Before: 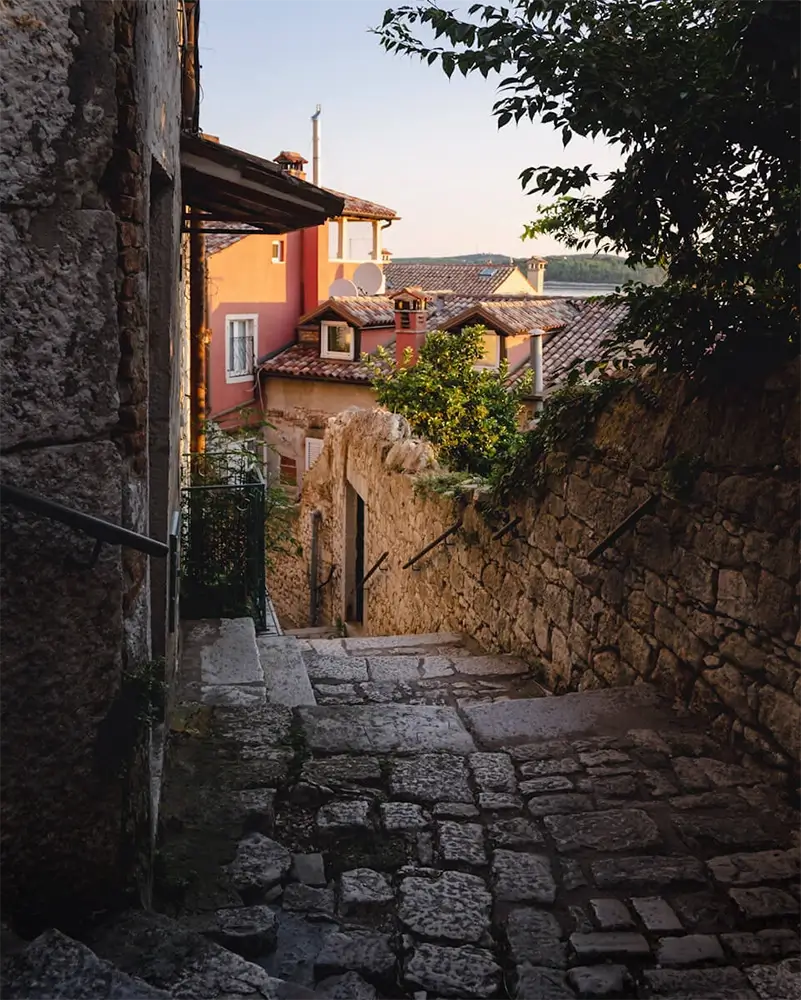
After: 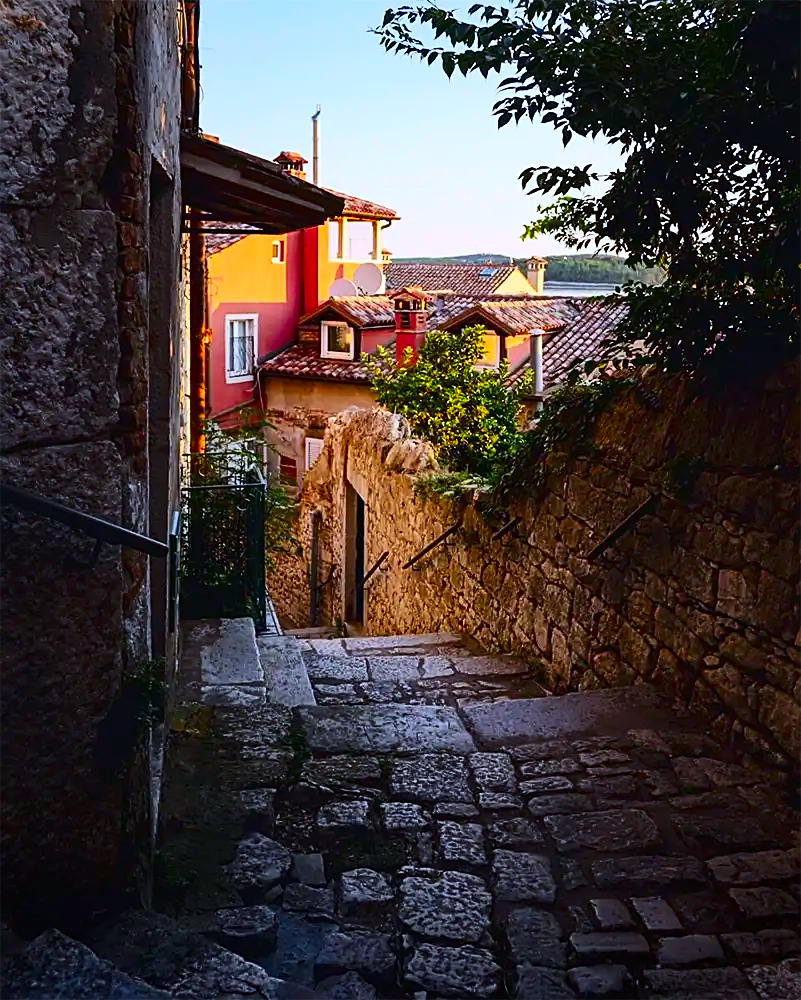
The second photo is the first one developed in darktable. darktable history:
sharpen: on, module defaults
white balance: red 0.954, blue 1.079
contrast brightness saturation: contrast 0.26, brightness 0.02, saturation 0.87
